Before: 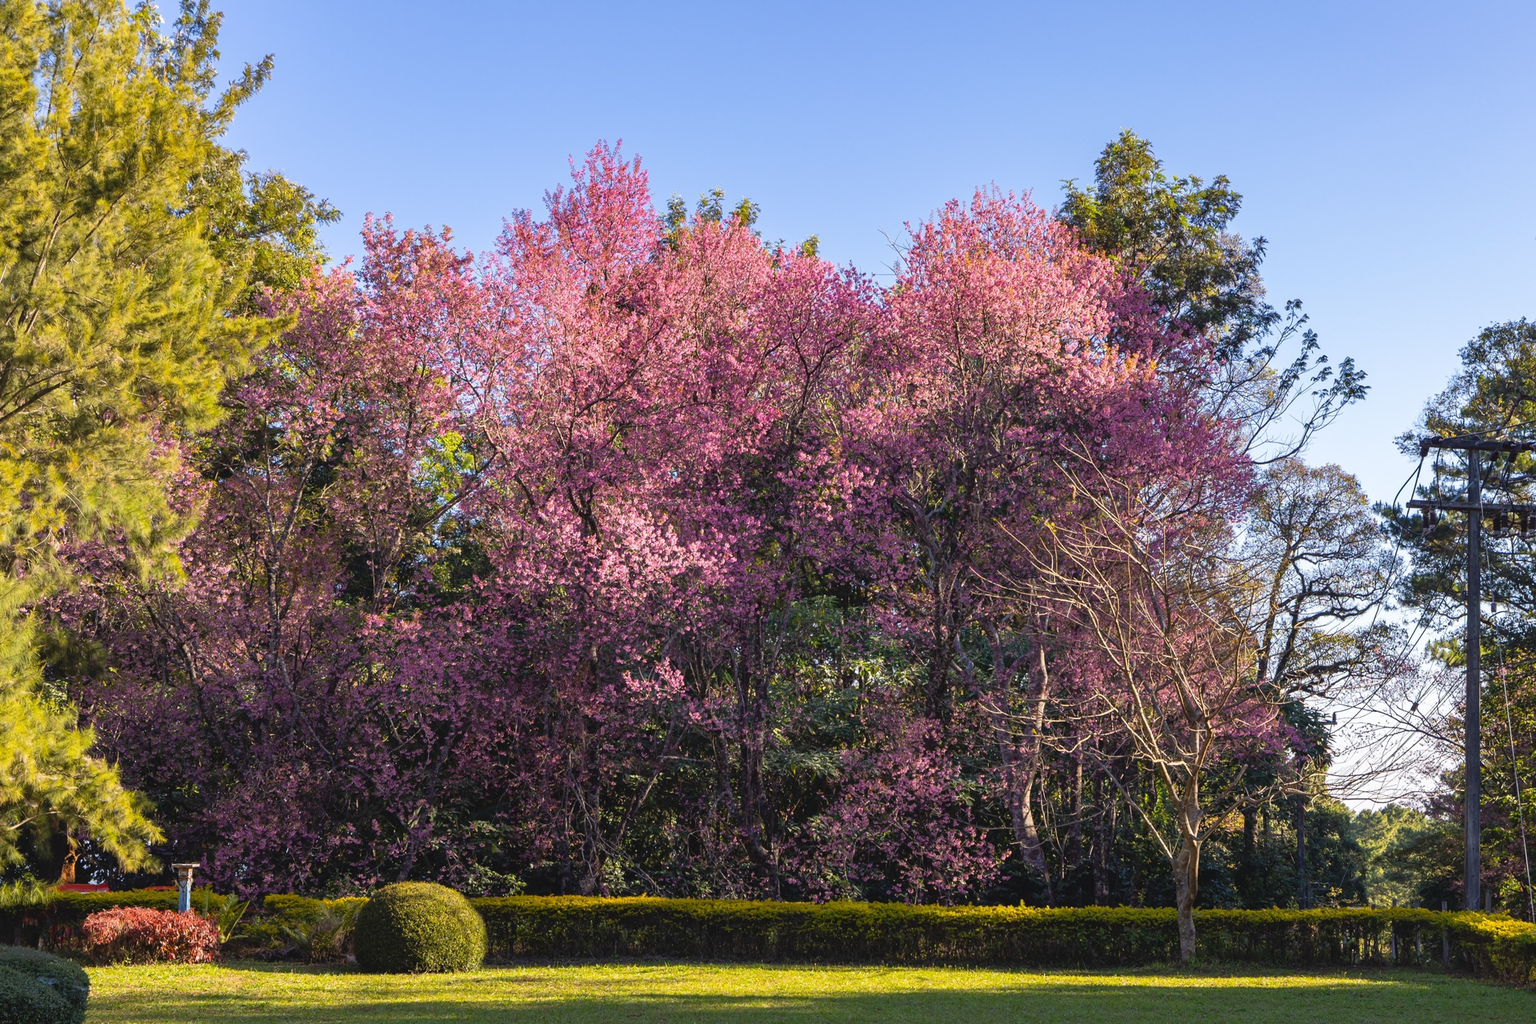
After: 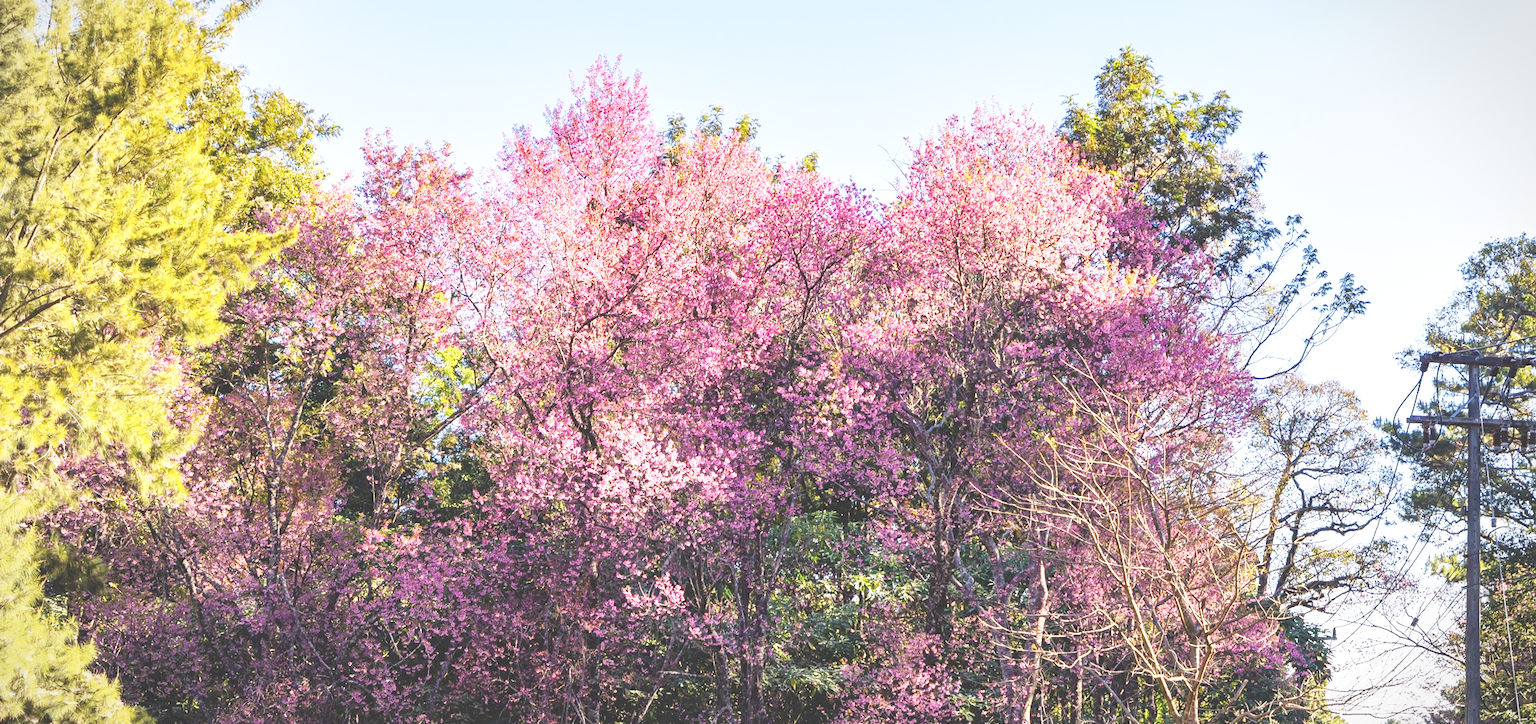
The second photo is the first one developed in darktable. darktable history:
base curve: curves: ch0 [(0, 0) (0.007, 0.004) (0.027, 0.03) (0.046, 0.07) (0.207, 0.54) (0.442, 0.872) (0.673, 0.972) (1, 1)], preserve colors none
exposure: black level correction -0.03, compensate highlight preservation false
vignetting: fall-off start 91%, fall-off radius 39.39%, brightness -0.182, saturation -0.3, width/height ratio 1.219, shape 1.3, dithering 8-bit output, unbound false
local contrast: mode bilateral grid, contrast 20, coarseness 50, detail 120%, midtone range 0.2
crop and rotate: top 8.293%, bottom 20.996%
